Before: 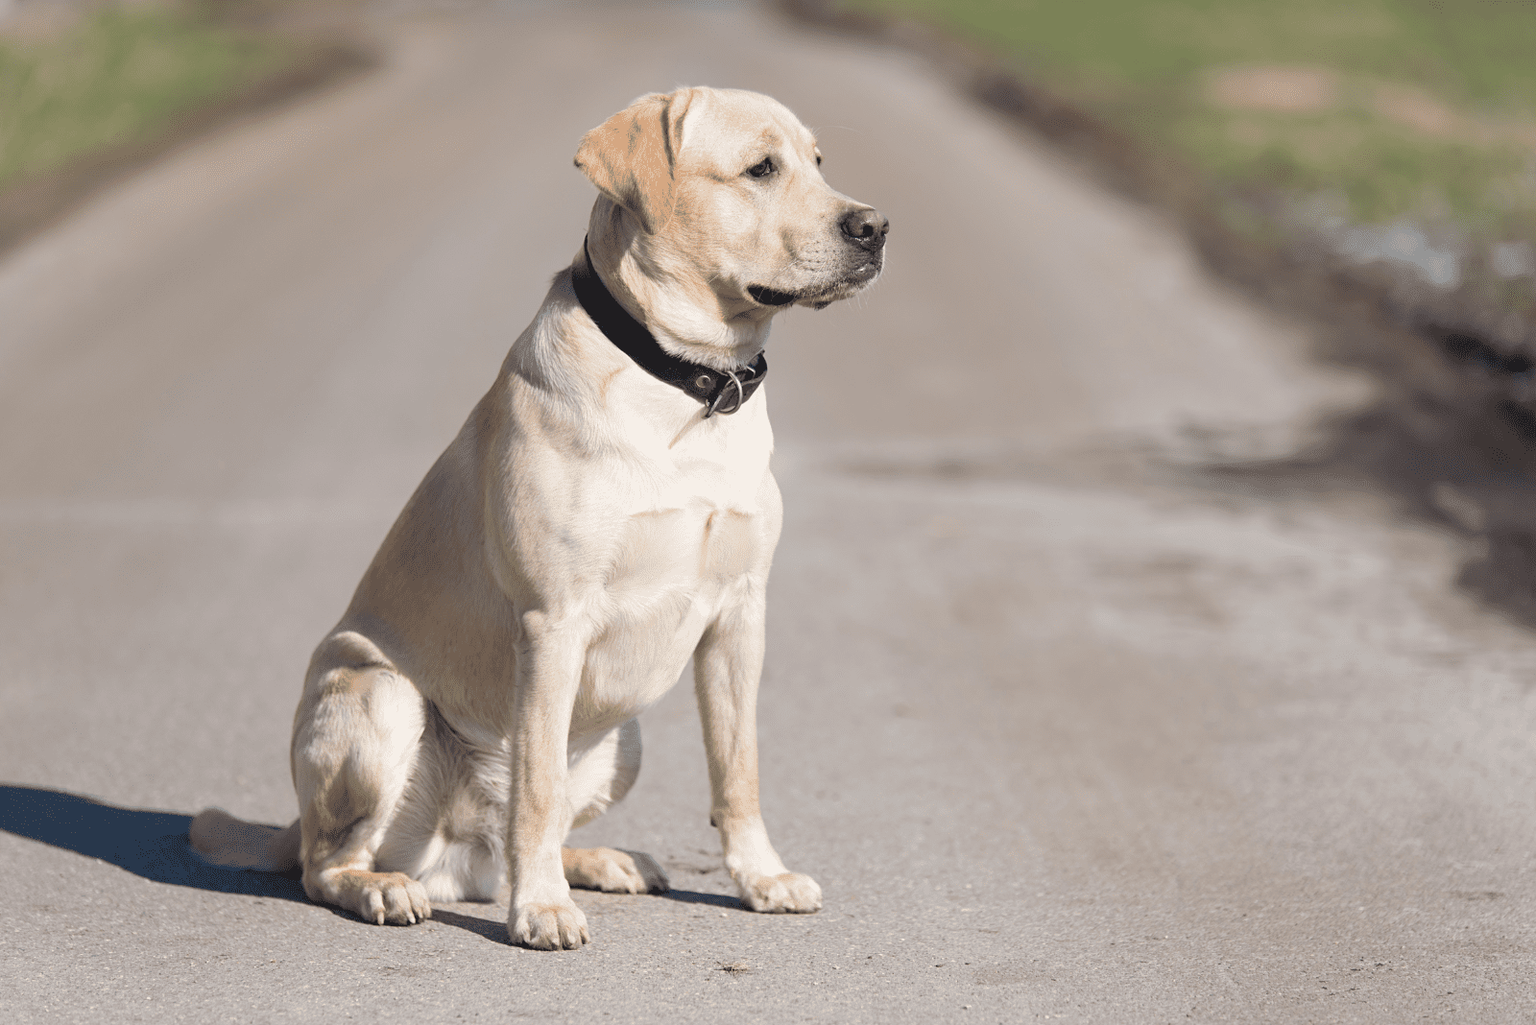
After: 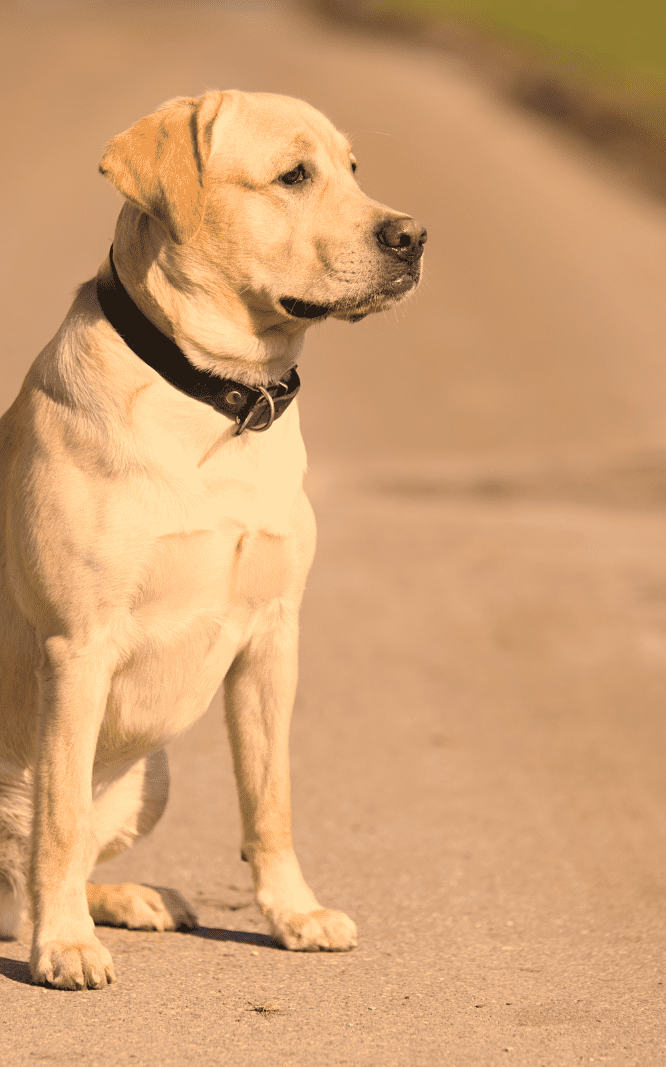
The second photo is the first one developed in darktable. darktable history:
color correction: highlights a* 17.94, highlights b* 35.39, shadows a* 1.48, shadows b* 6.42, saturation 1.01
crop: left 31.229%, right 27.105%
white balance: red 0.982, blue 1.018
